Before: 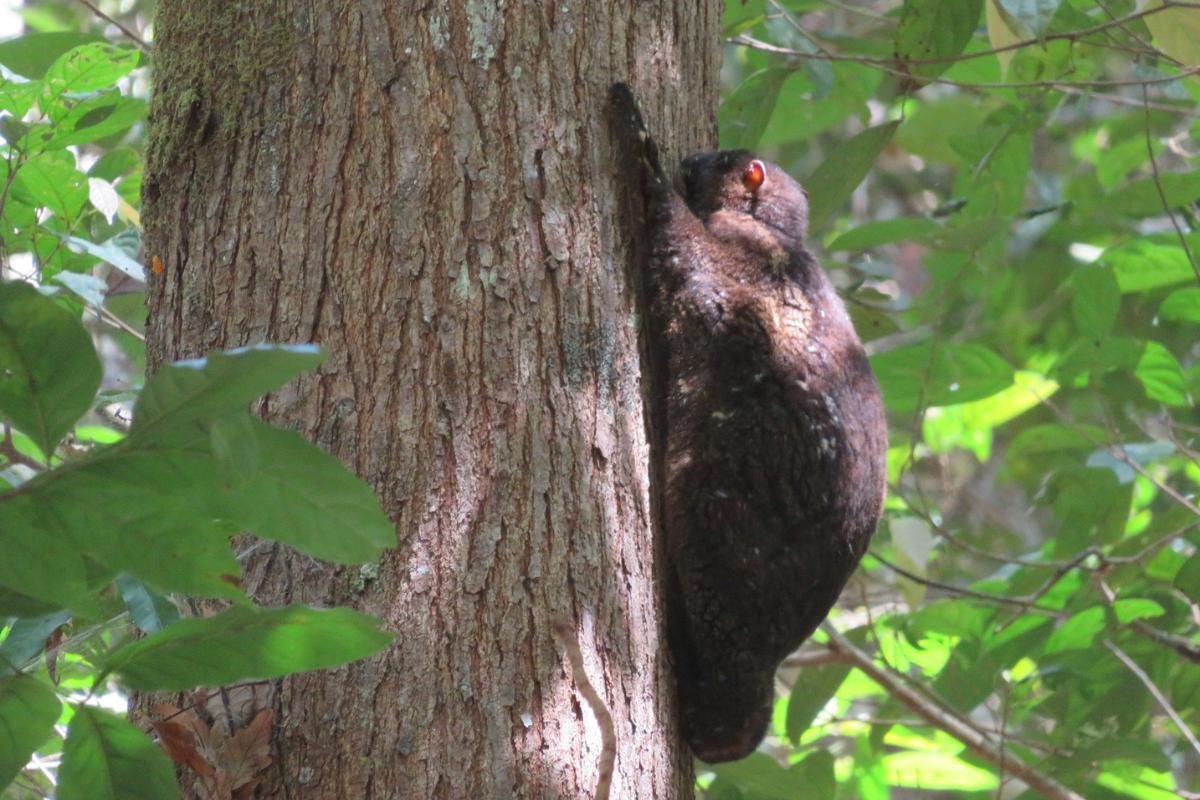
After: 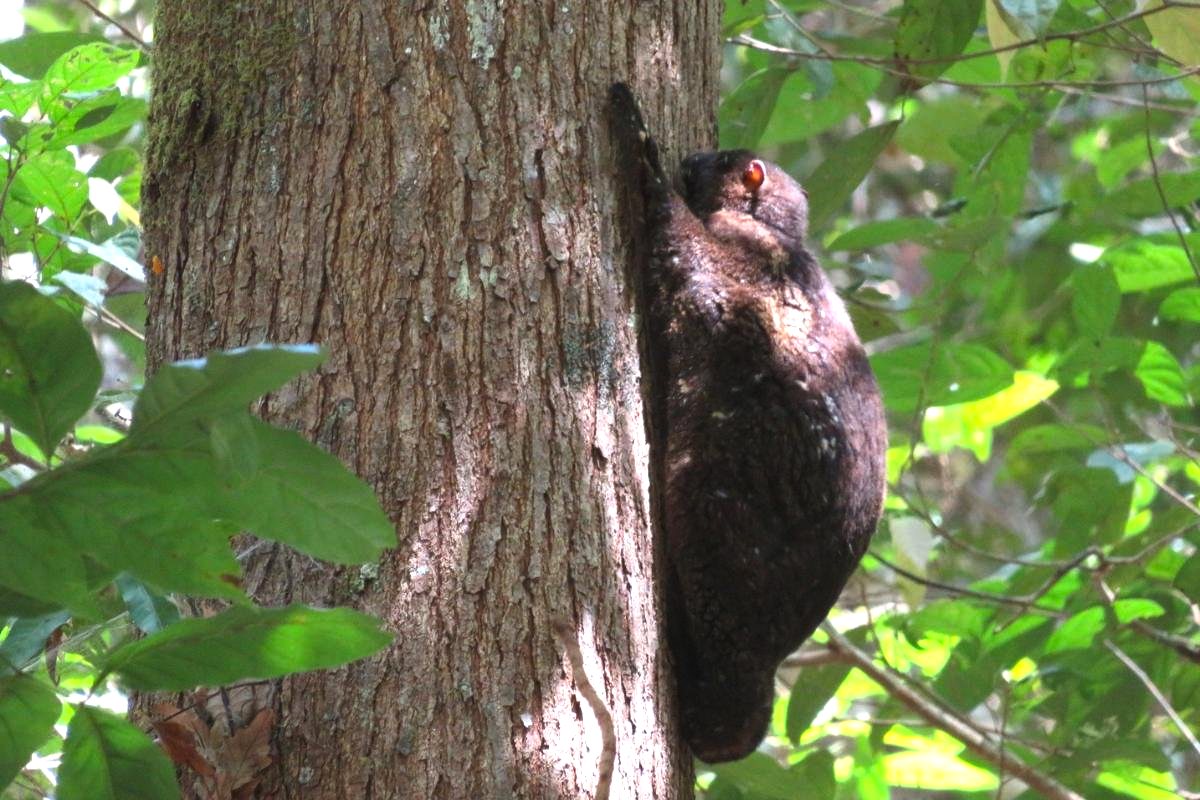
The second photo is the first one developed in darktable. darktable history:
exposure: exposure 0.132 EV, compensate highlight preservation false
color balance rgb: perceptual saturation grading › global saturation -1.654%, perceptual saturation grading › highlights -8.102%, perceptual saturation grading › mid-tones 8.67%, perceptual saturation grading › shadows 4.29%, perceptual brilliance grading › global brilliance 14.502%, perceptual brilliance grading › shadows -35.6%, global vibrance 29.28%
